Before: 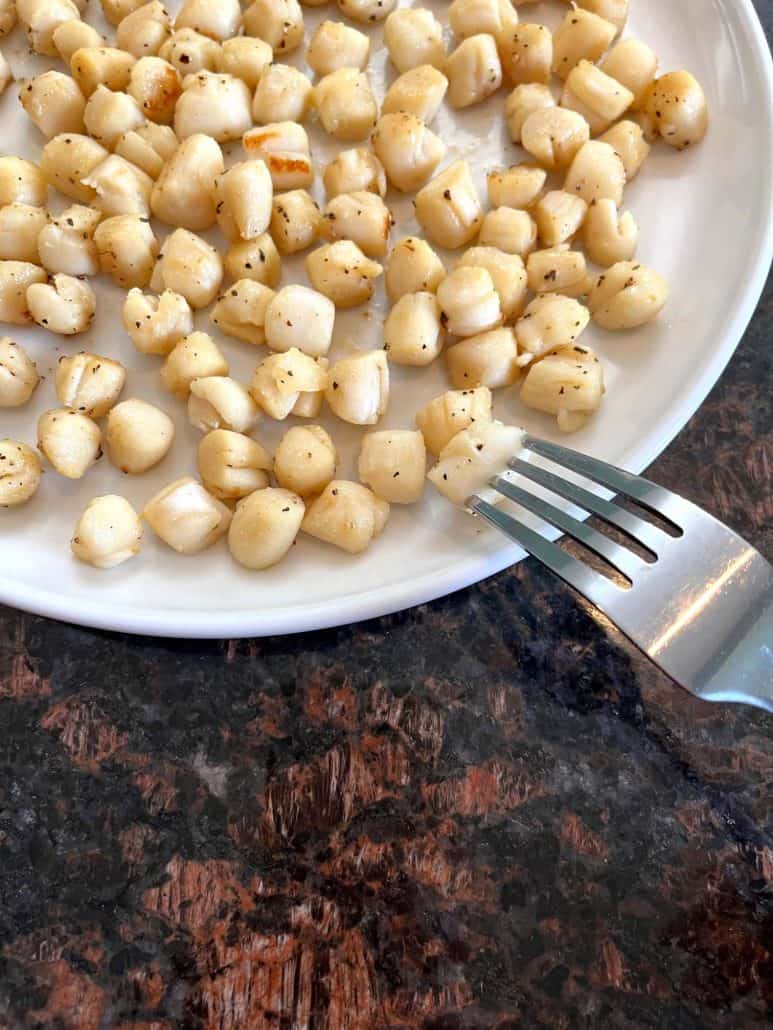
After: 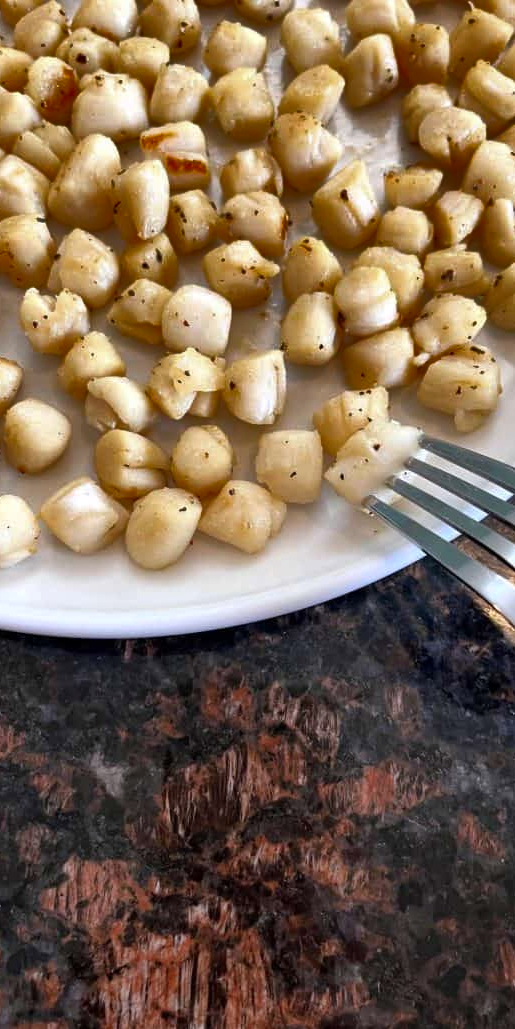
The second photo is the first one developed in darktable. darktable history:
shadows and highlights: shadows 20.91, highlights -82.73, soften with gaussian
crop and rotate: left 13.342%, right 19.991%
white balance: red 1.004, blue 1.024
